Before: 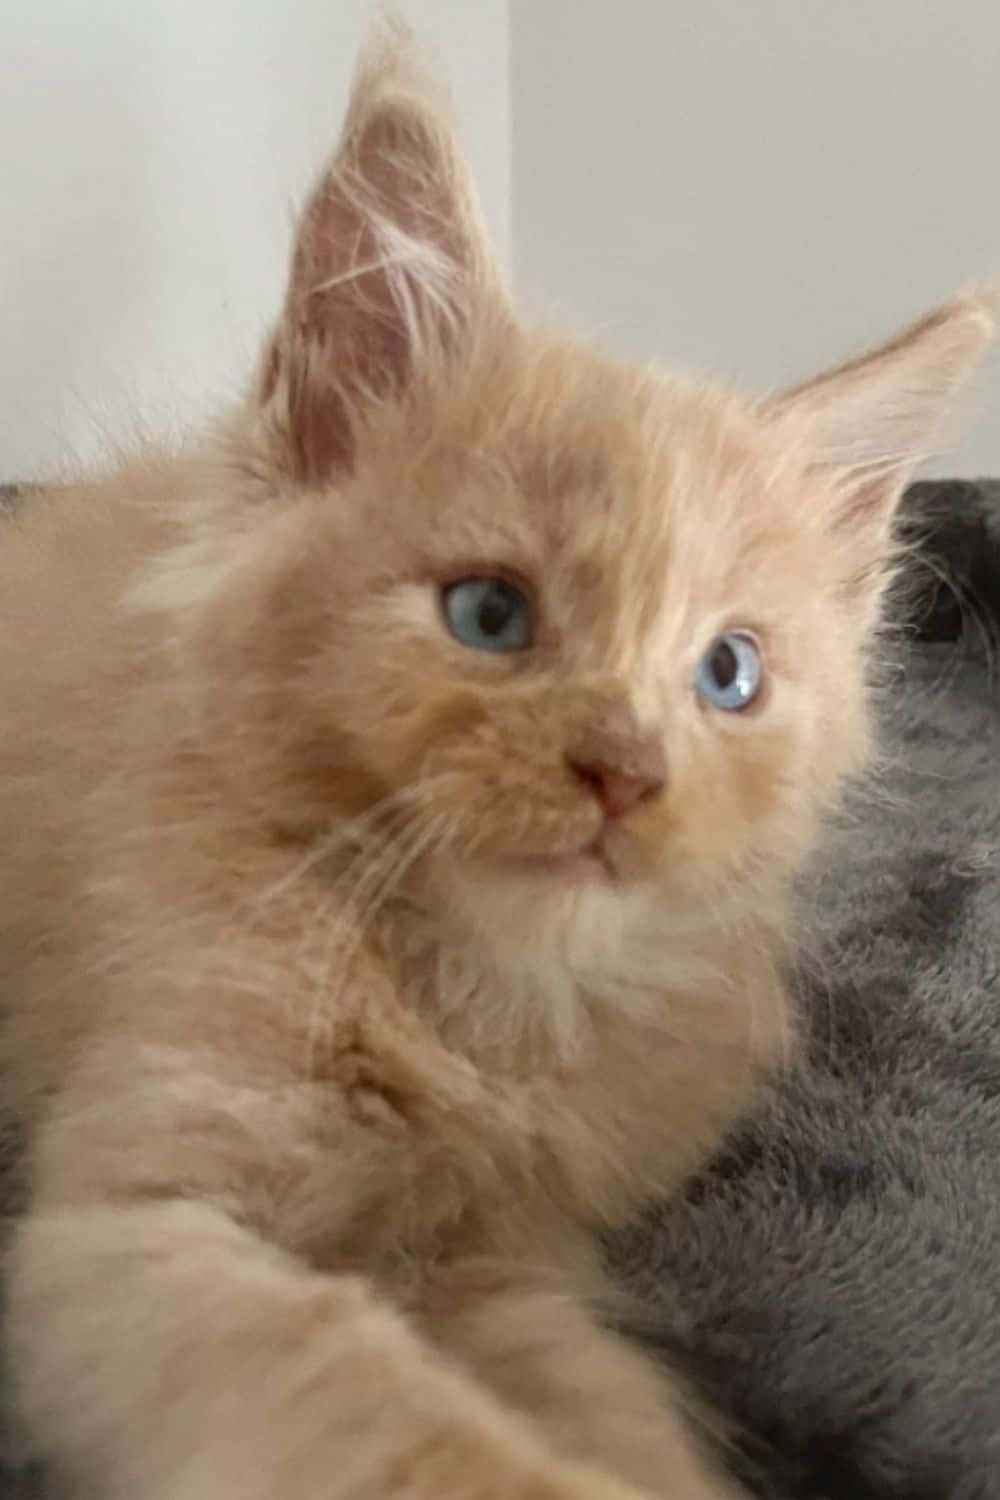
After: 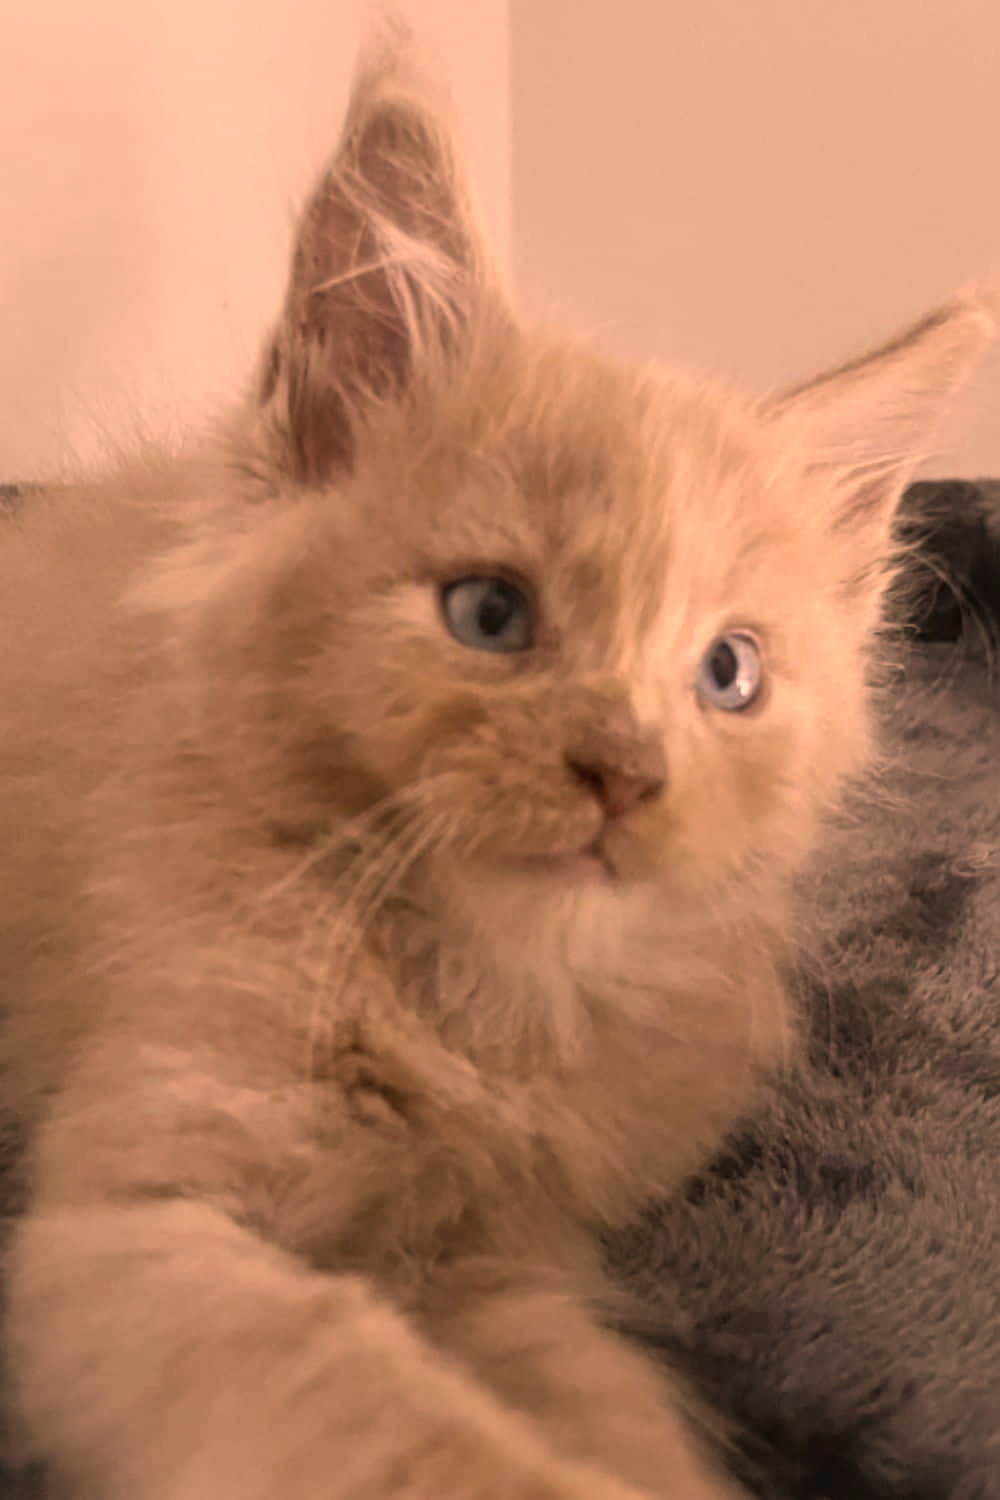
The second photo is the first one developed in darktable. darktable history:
color correction: highlights a* 39.8, highlights b* 39.82, saturation 0.685
